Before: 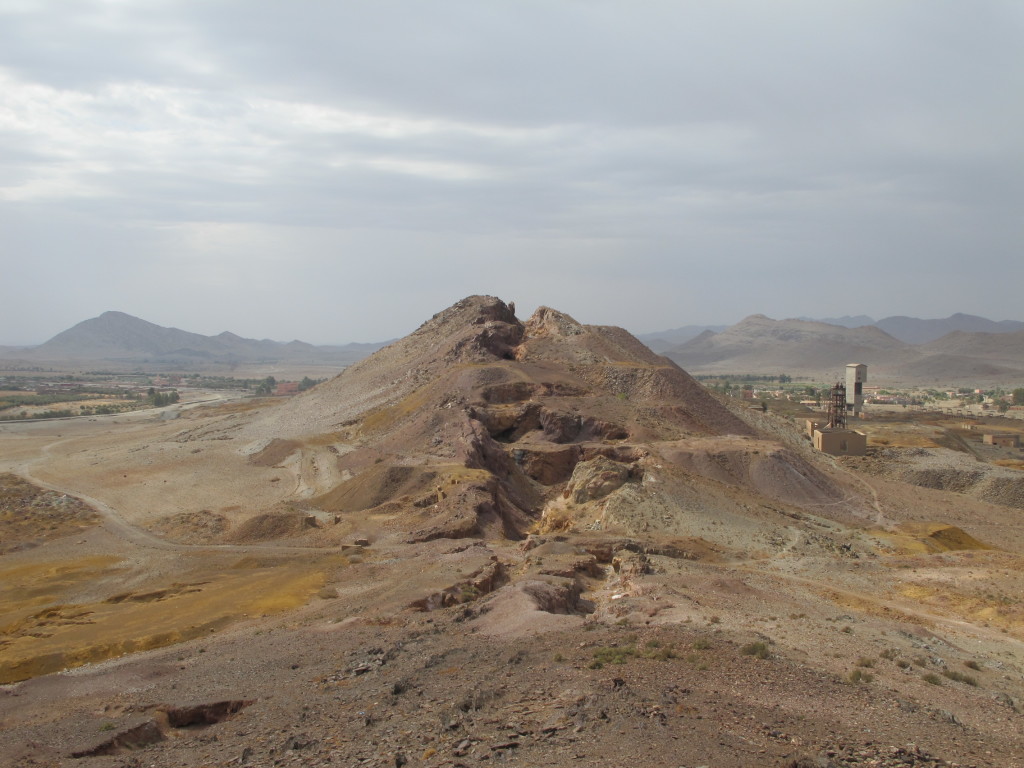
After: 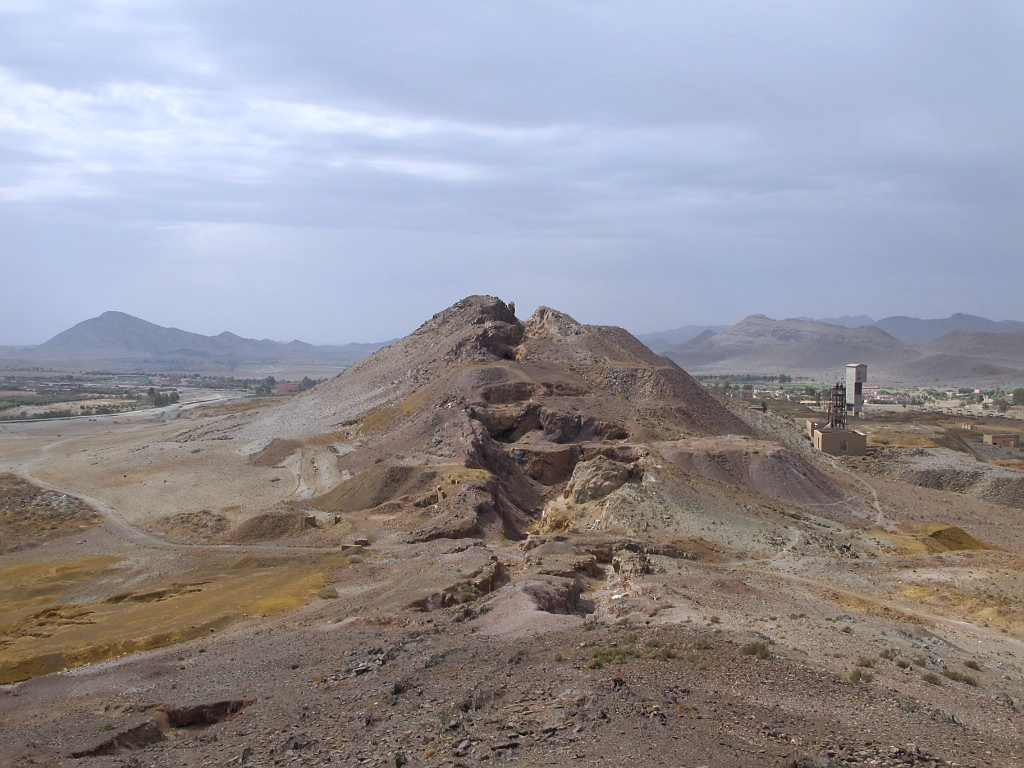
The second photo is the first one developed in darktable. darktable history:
local contrast: mode bilateral grid, contrast 20, coarseness 50, detail 120%, midtone range 0.2
sharpen: radius 0.969, amount 0.604
white balance: red 0.967, blue 1.119, emerald 0.756
